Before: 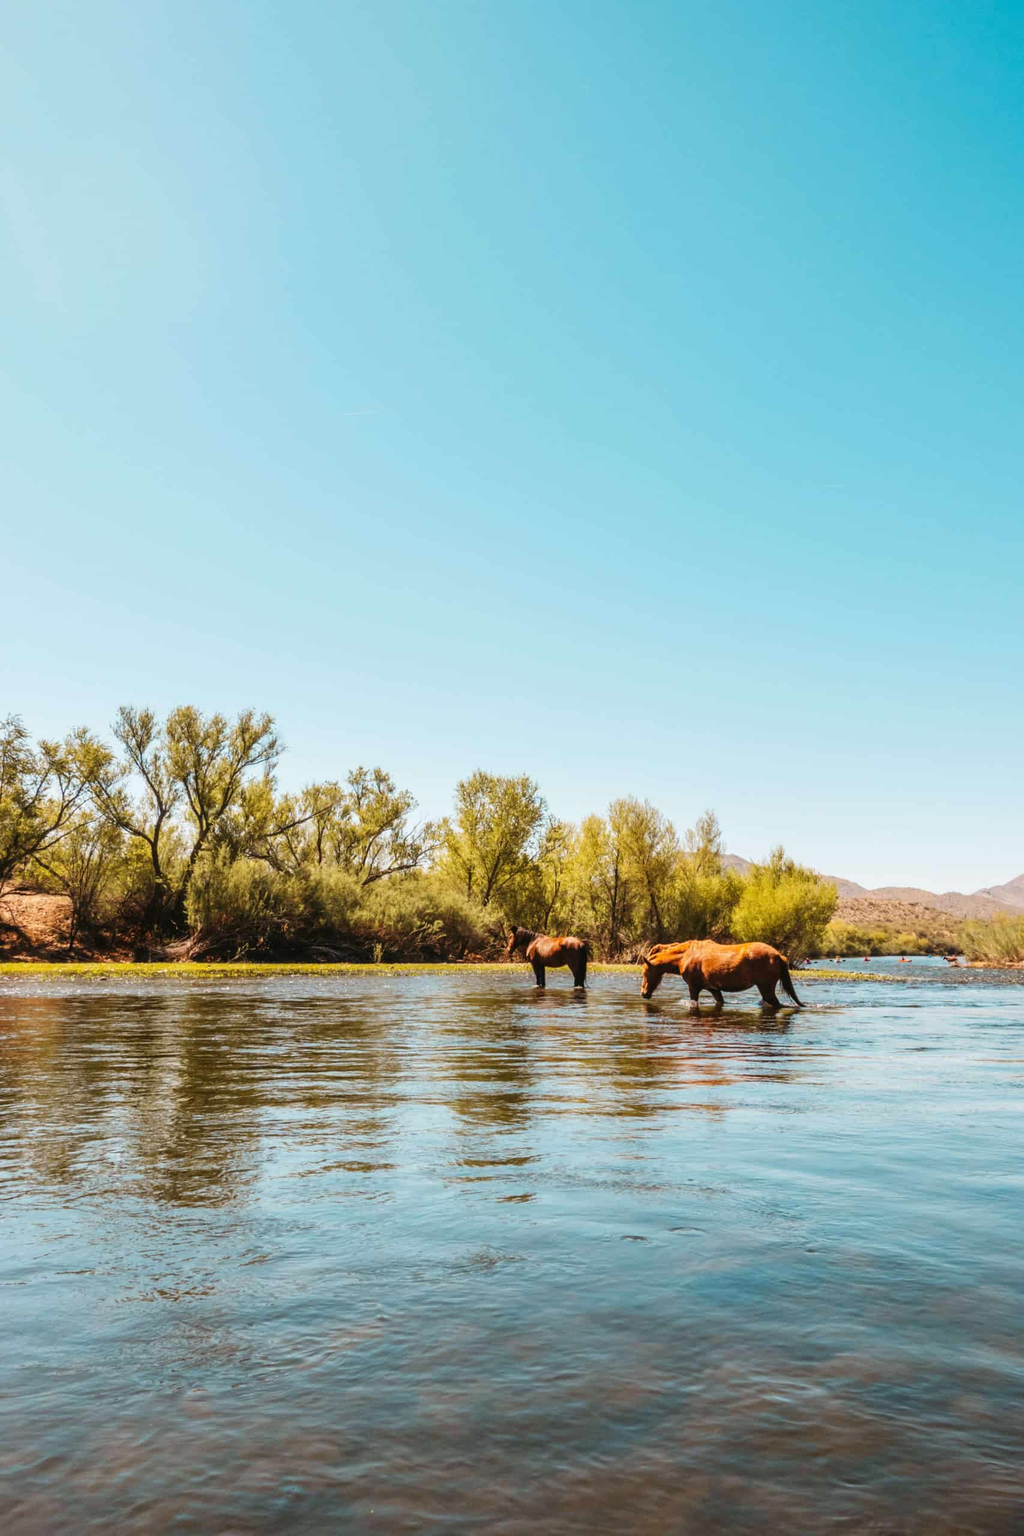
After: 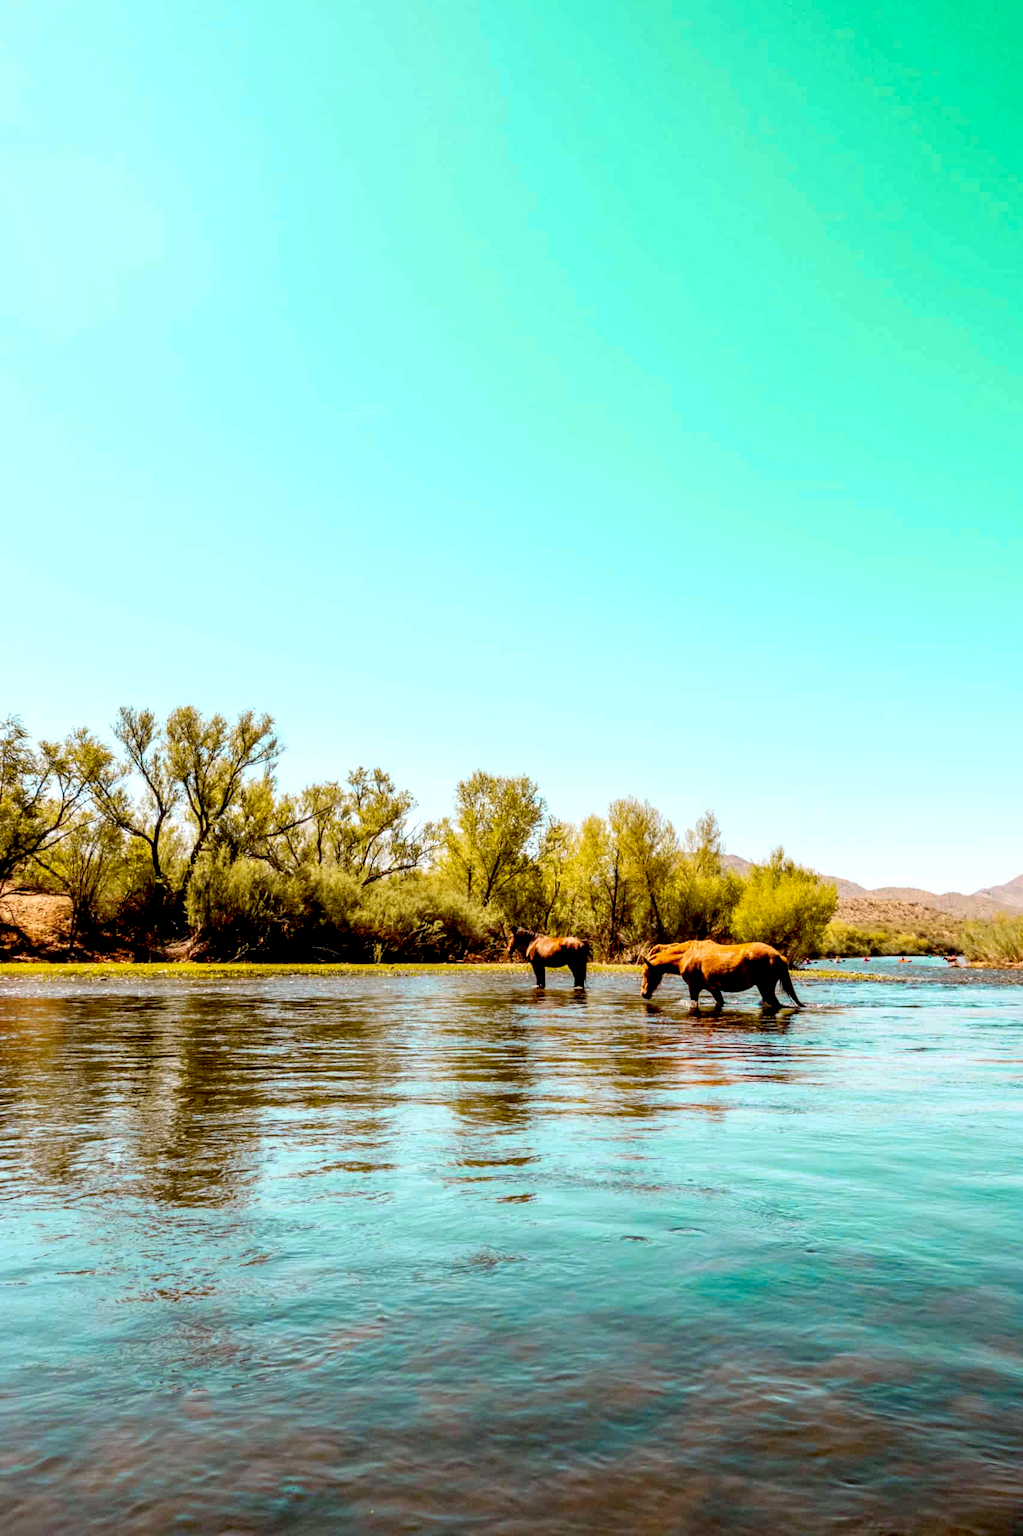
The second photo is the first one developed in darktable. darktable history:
color zones: curves: ch0 [(0.254, 0.492) (0.724, 0.62)]; ch1 [(0.25, 0.528) (0.719, 0.796)]; ch2 [(0, 0.472) (0.25, 0.5) (0.73, 0.184)]
exposure: black level correction 0.025, exposure 0.182 EV, compensate highlight preservation false
